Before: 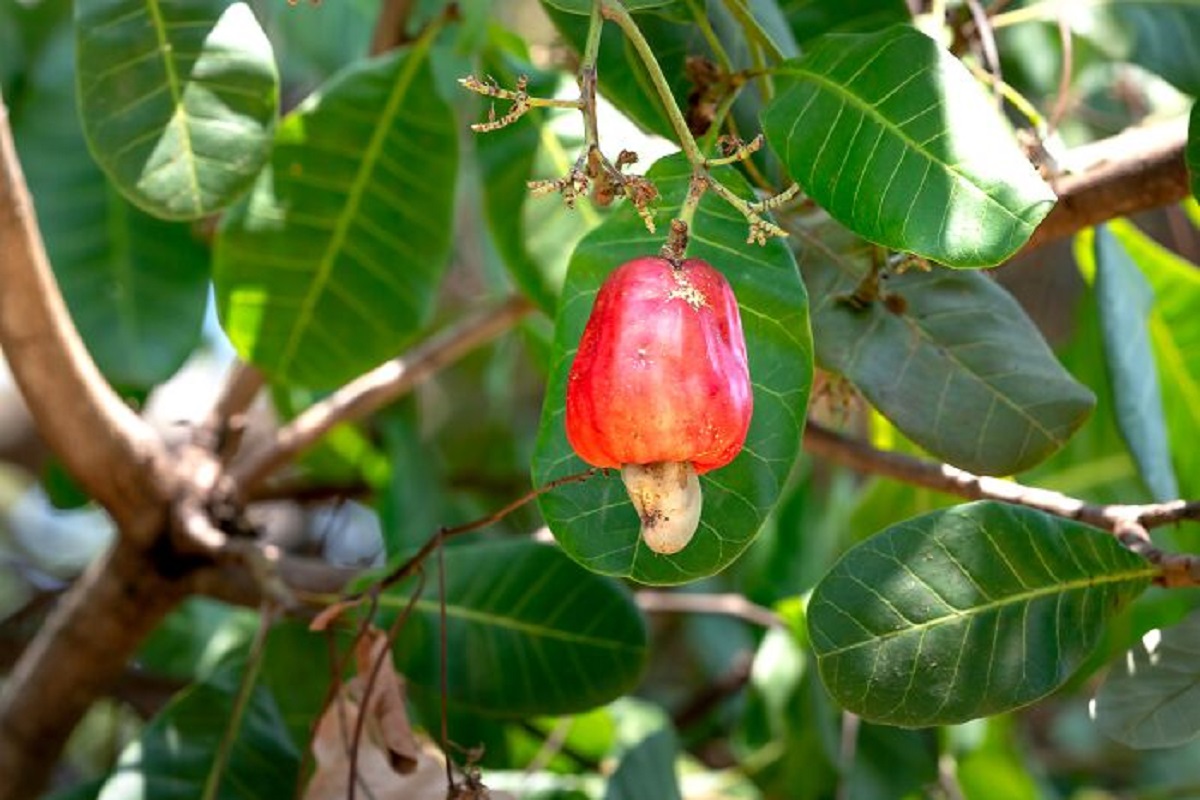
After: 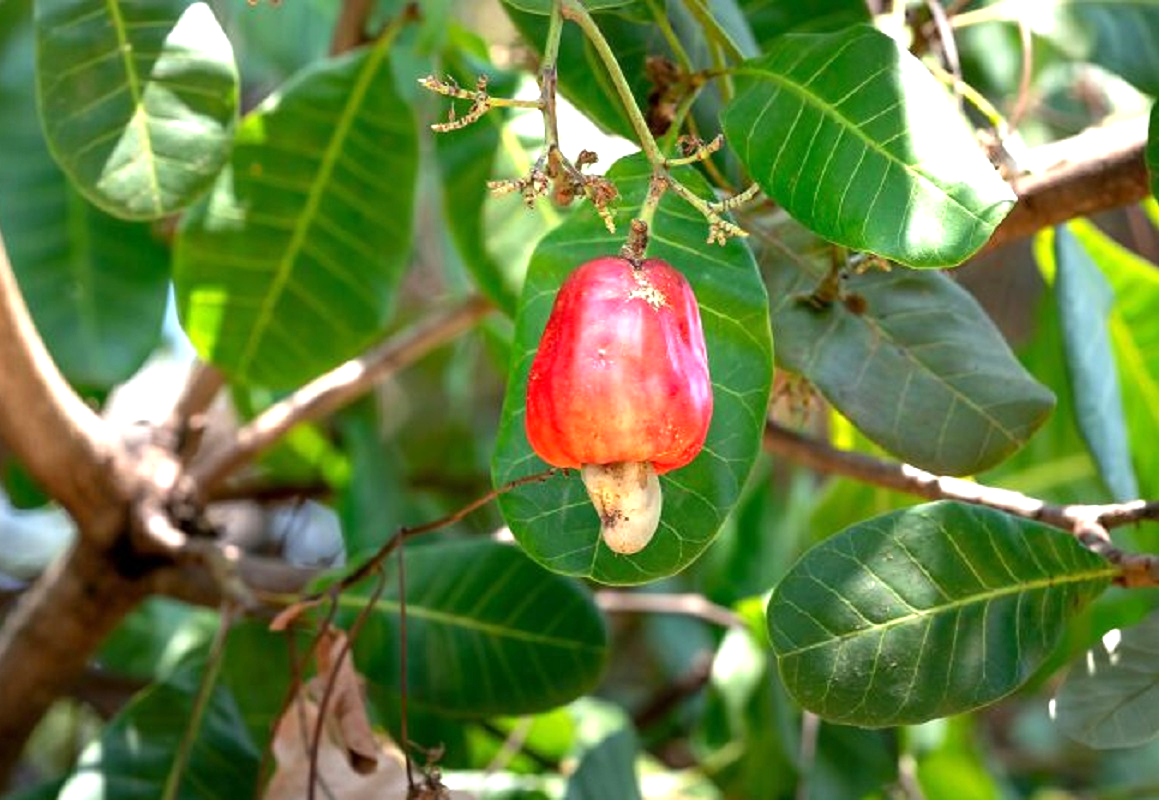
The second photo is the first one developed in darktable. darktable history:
exposure: exposure 0.408 EV, compensate exposure bias true, compensate highlight preservation false
crop and rotate: left 3.337%
tone equalizer: edges refinement/feathering 500, mask exposure compensation -1.57 EV, preserve details no
